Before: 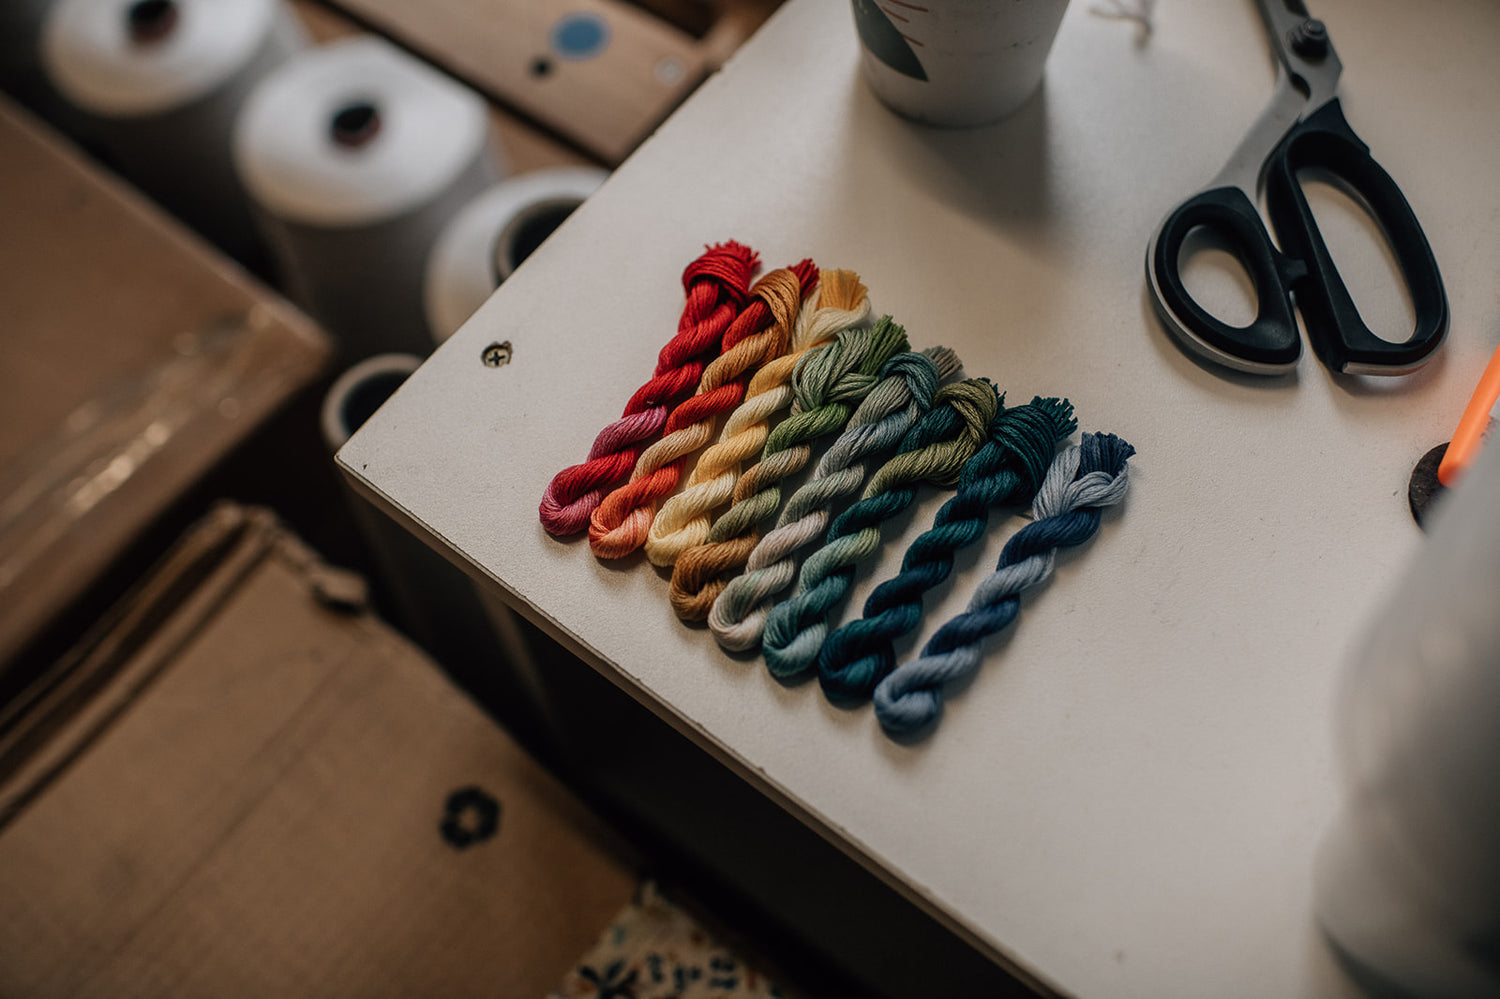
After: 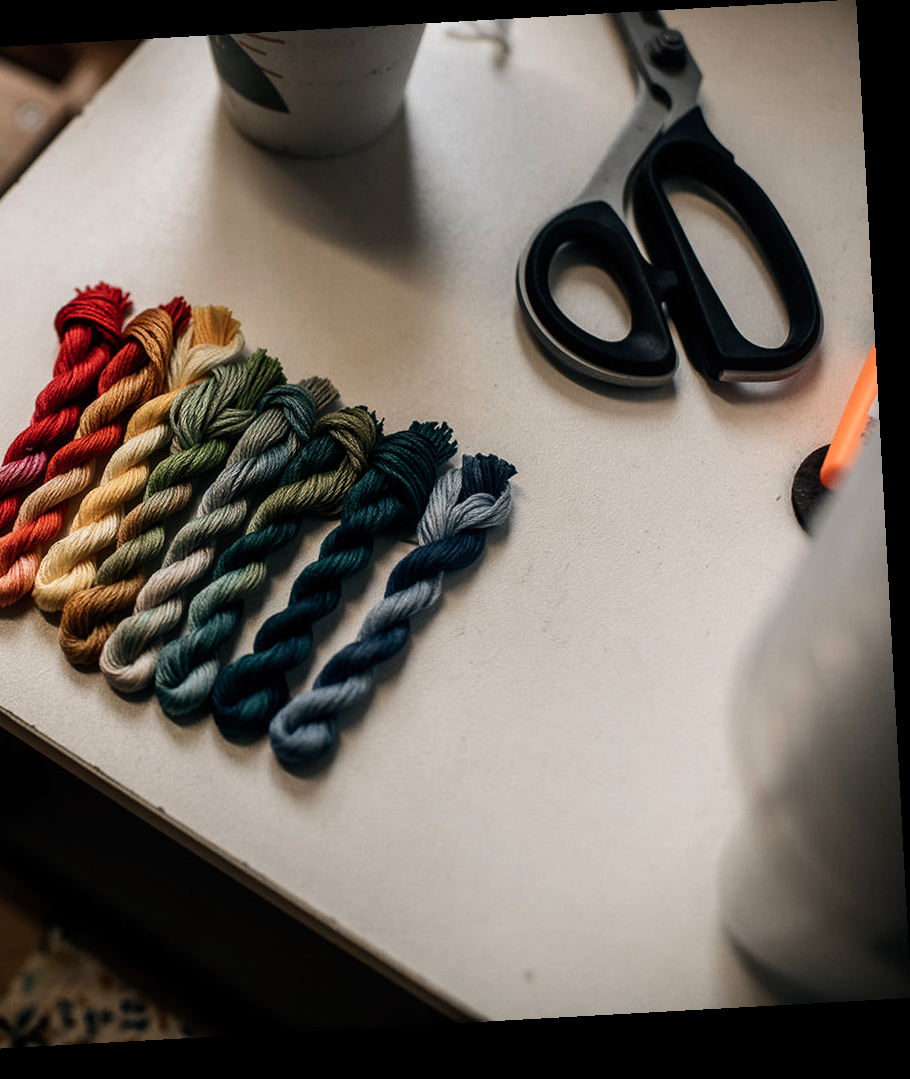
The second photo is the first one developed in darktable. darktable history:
crop: left 41.402%
exposure: black level correction 0.001, exposure -0.125 EV, compensate exposure bias true, compensate highlight preservation false
tone equalizer: -8 EV -0.75 EV, -7 EV -0.7 EV, -6 EV -0.6 EV, -5 EV -0.4 EV, -3 EV 0.4 EV, -2 EV 0.6 EV, -1 EV 0.7 EV, +0 EV 0.75 EV, edges refinement/feathering 500, mask exposure compensation -1.57 EV, preserve details no
rotate and perspective: rotation -3.18°, automatic cropping off
